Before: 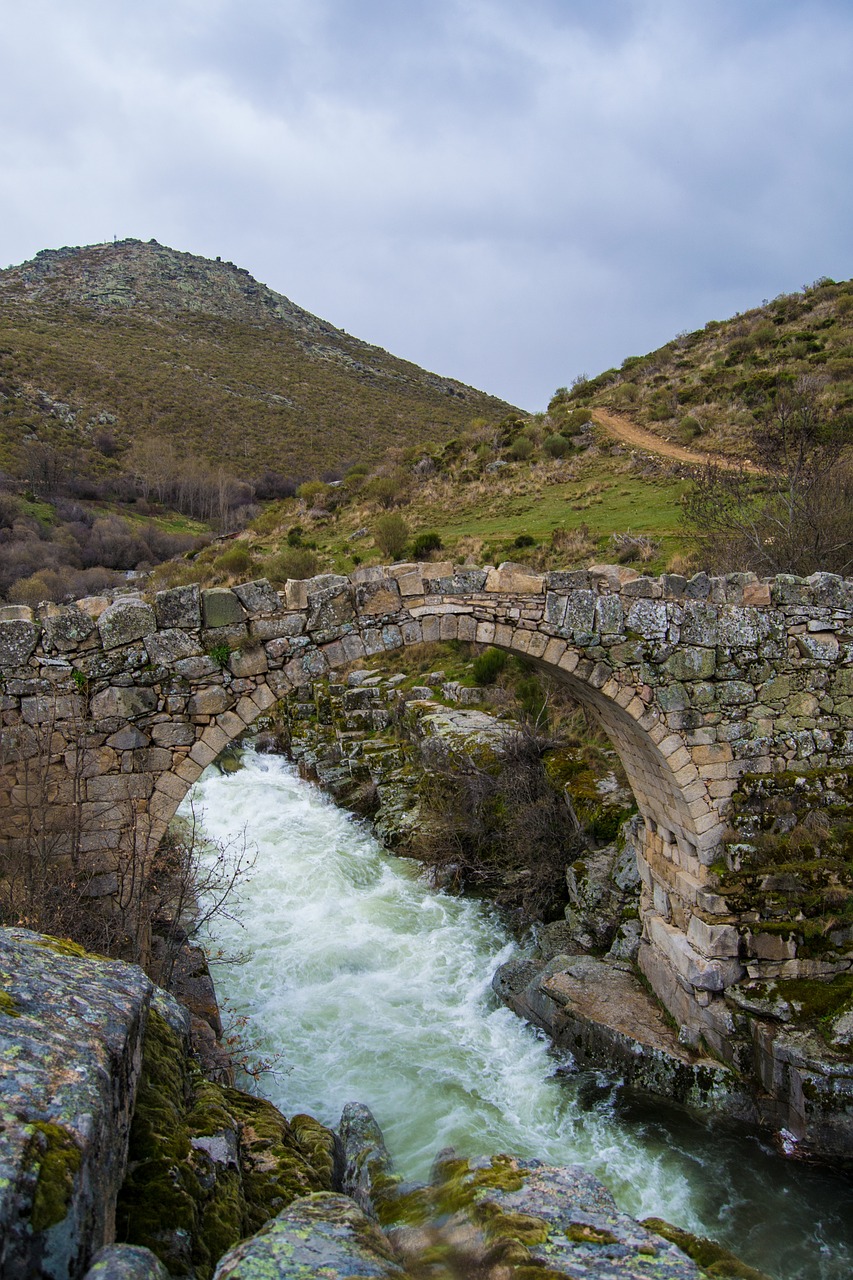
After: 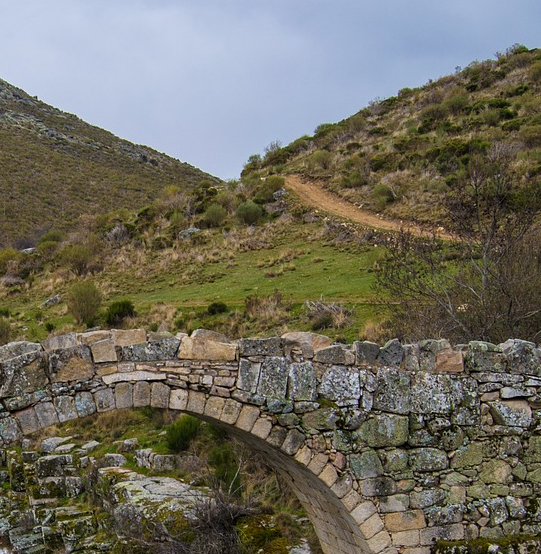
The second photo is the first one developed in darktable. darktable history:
crop: left 36%, top 18.213%, right 0.522%, bottom 38.458%
